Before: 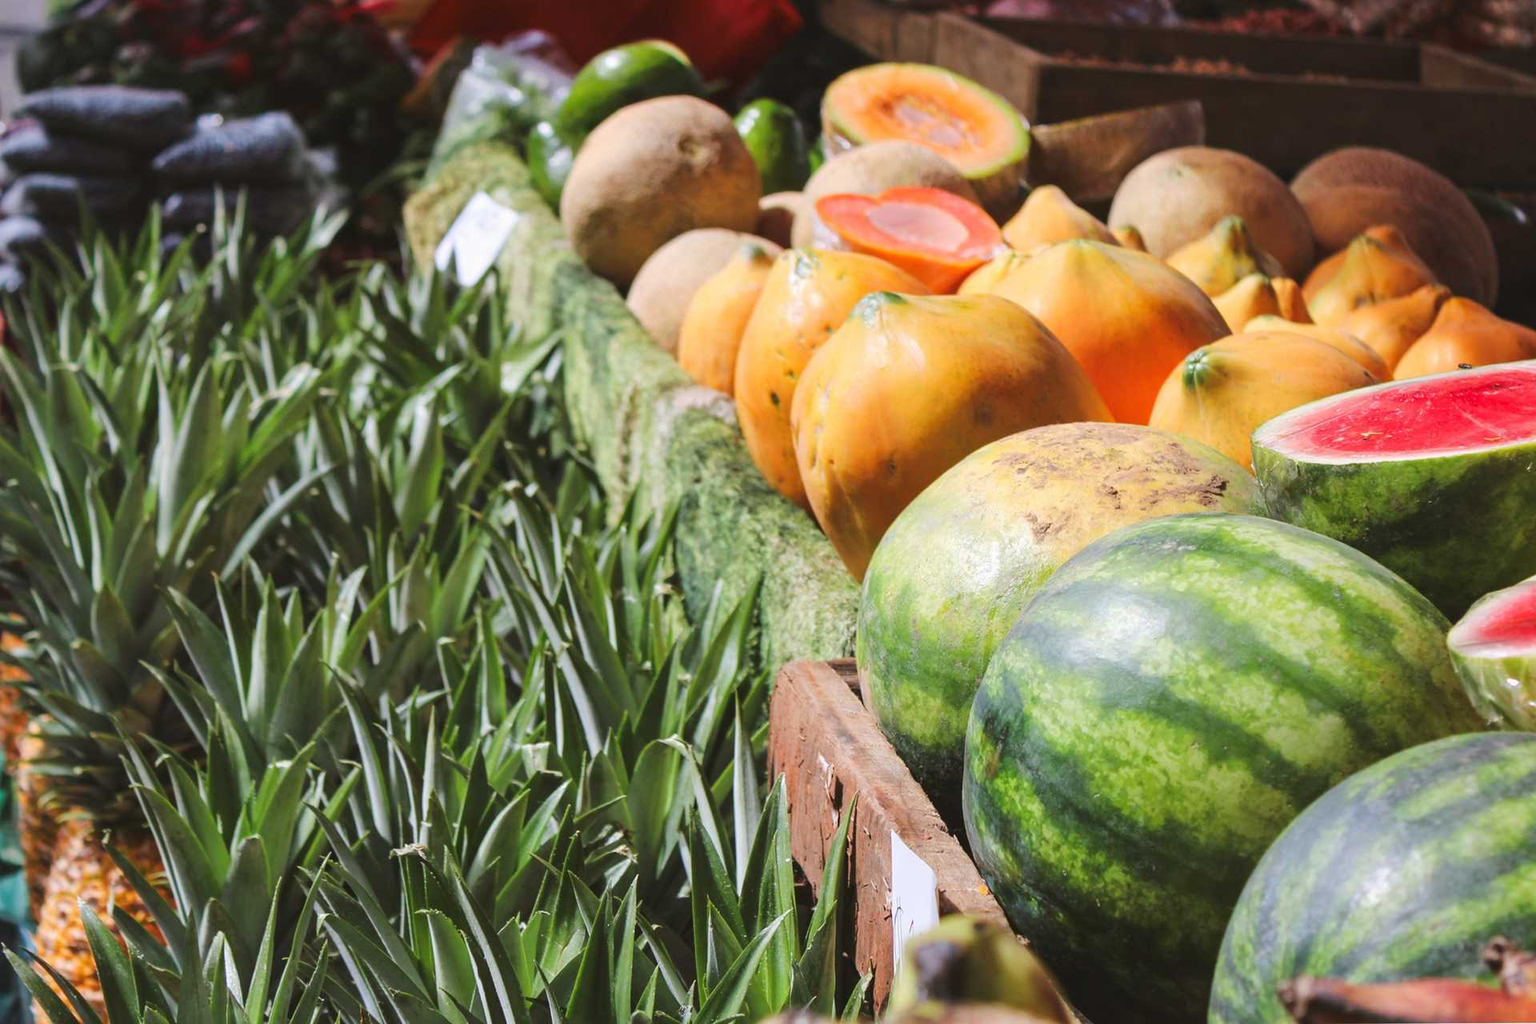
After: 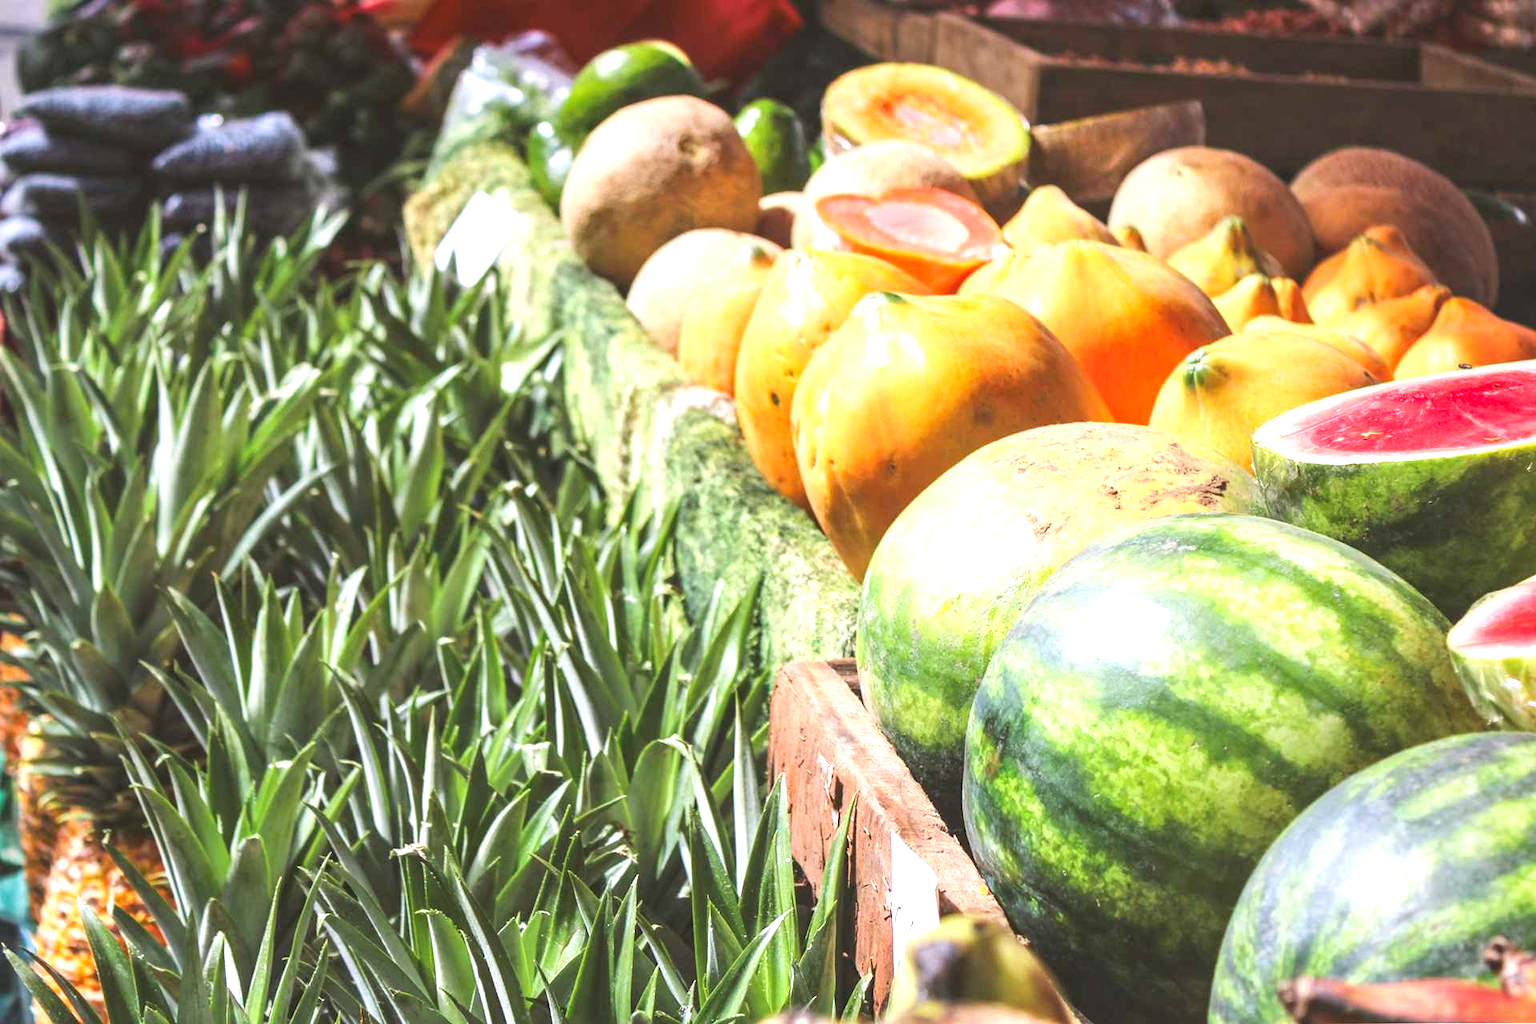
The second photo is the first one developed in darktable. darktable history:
exposure: exposure 1 EV, compensate highlight preservation false
local contrast: detail 110%
